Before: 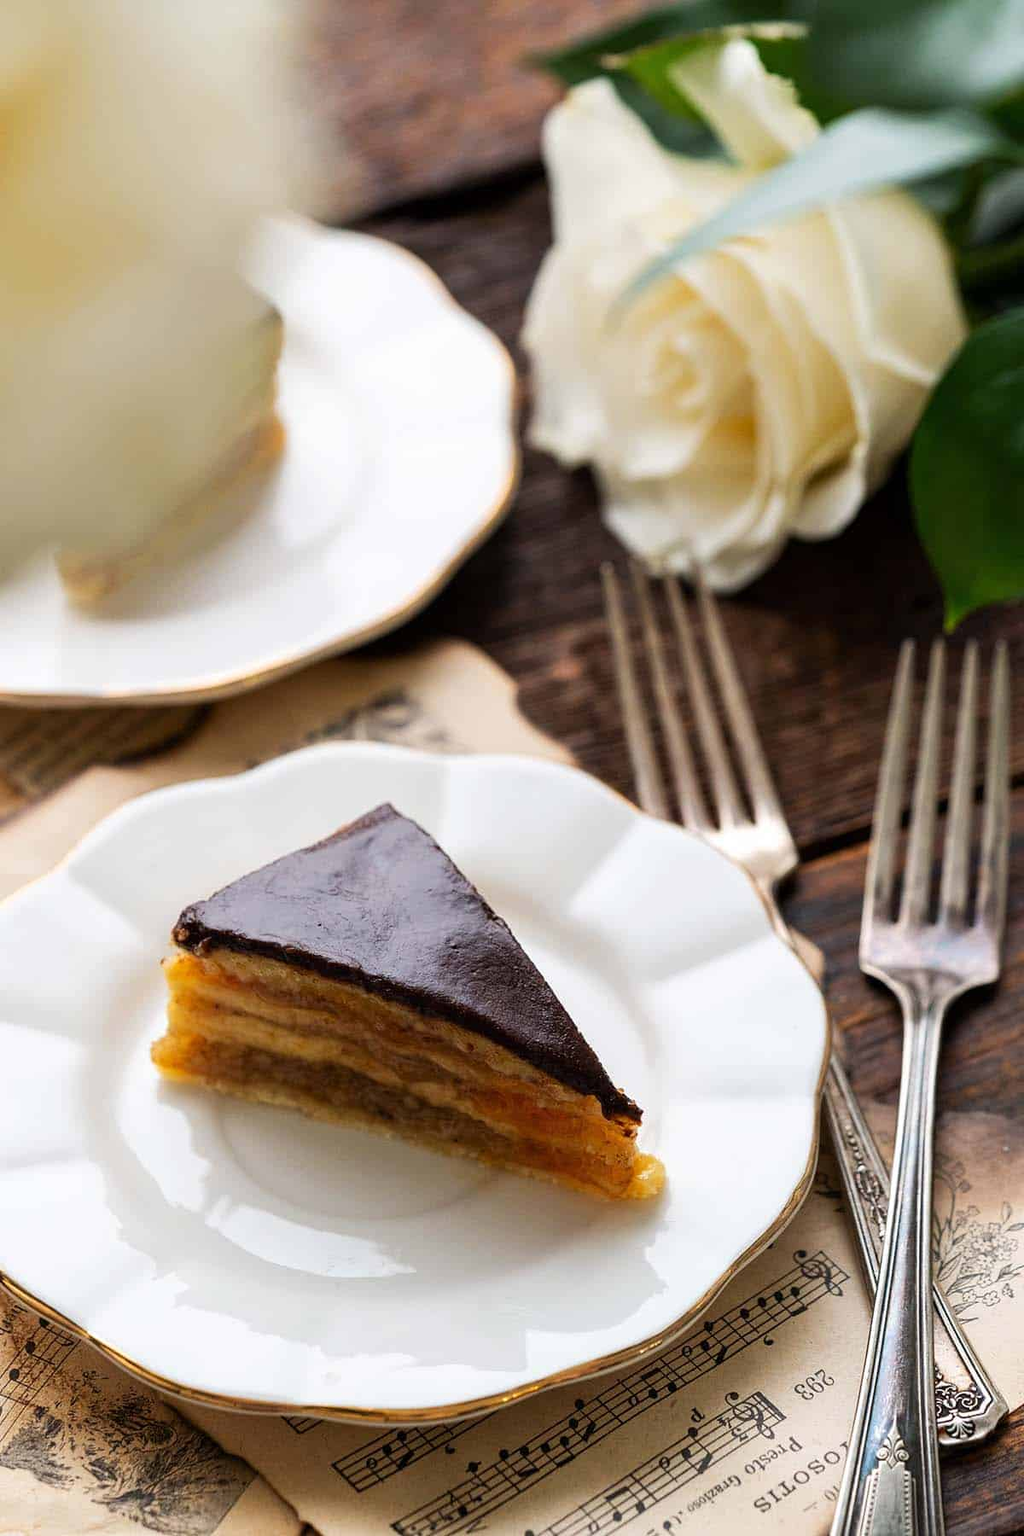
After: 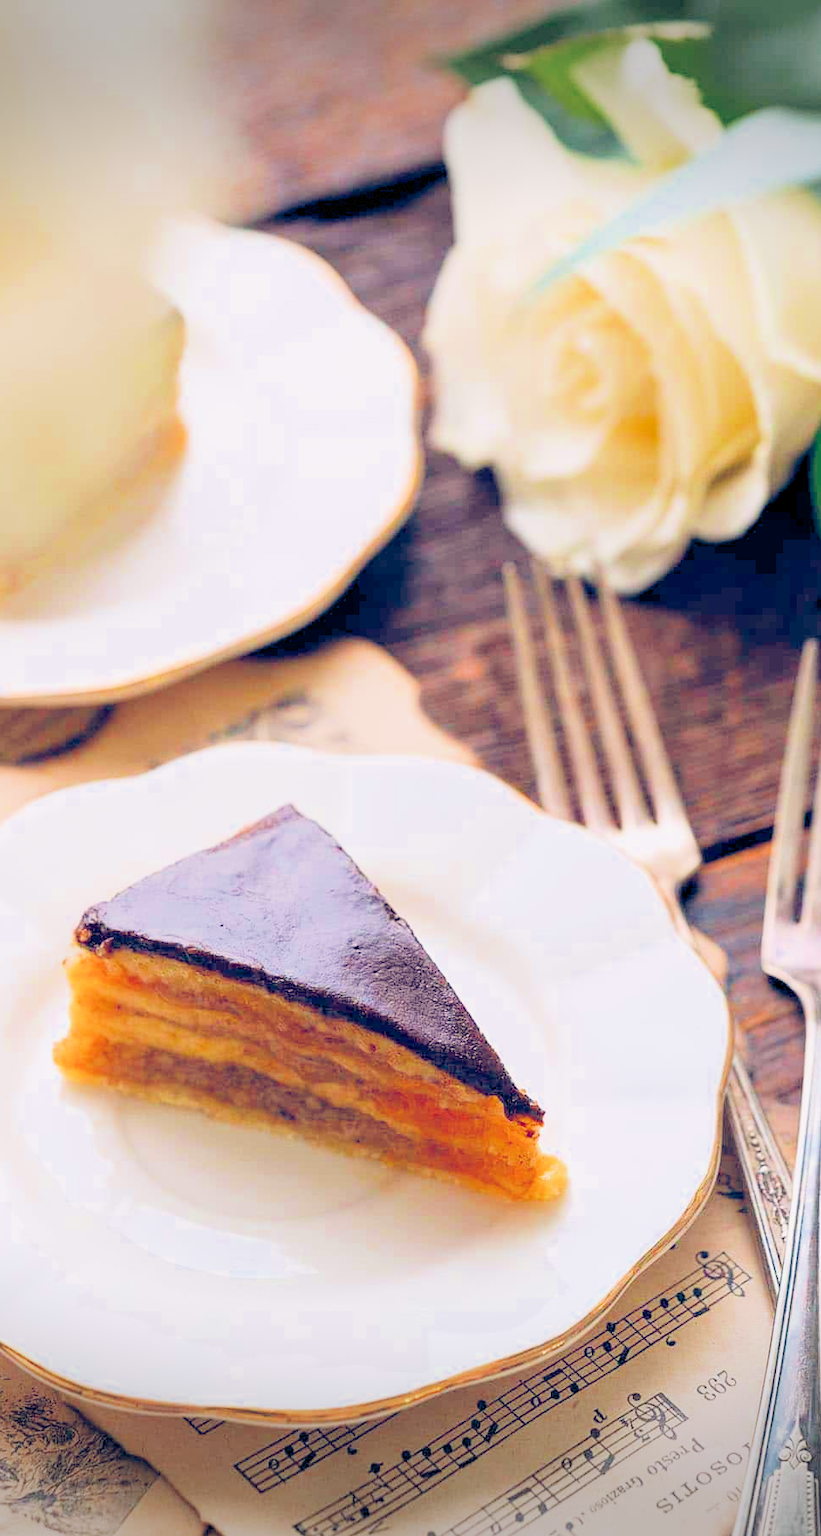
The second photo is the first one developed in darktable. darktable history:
white balance: red 1.004, blue 1.024
color balance rgb: shadows lift › hue 87.51°, highlights gain › chroma 0.68%, highlights gain › hue 55.1°, global offset › chroma 0.13%, global offset › hue 253.66°, linear chroma grading › global chroma 0.5%, perceptual saturation grading › global saturation 16.38%
vignetting: fall-off start 100%, brightness -0.406, saturation -0.3, width/height ratio 1.324, dithering 8-bit output, unbound false
filmic rgb: middle gray luminance 3.44%, black relative exposure -5.92 EV, white relative exposure 6.33 EV, threshold 6 EV, dynamic range scaling 22.4%, target black luminance 0%, hardness 2.33, latitude 45.85%, contrast 0.78, highlights saturation mix 100%, shadows ↔ highlights balance 0.033%, add noise in highlights 0, preserve chrominance max RGB, color science v3 (2019), use custom middle-gray values true, iterations of high-quality reconstruction 0, contrast in highlights soft, enable highlight reconstruction true
crop and rotate: left 9.597%, right 10.195%
